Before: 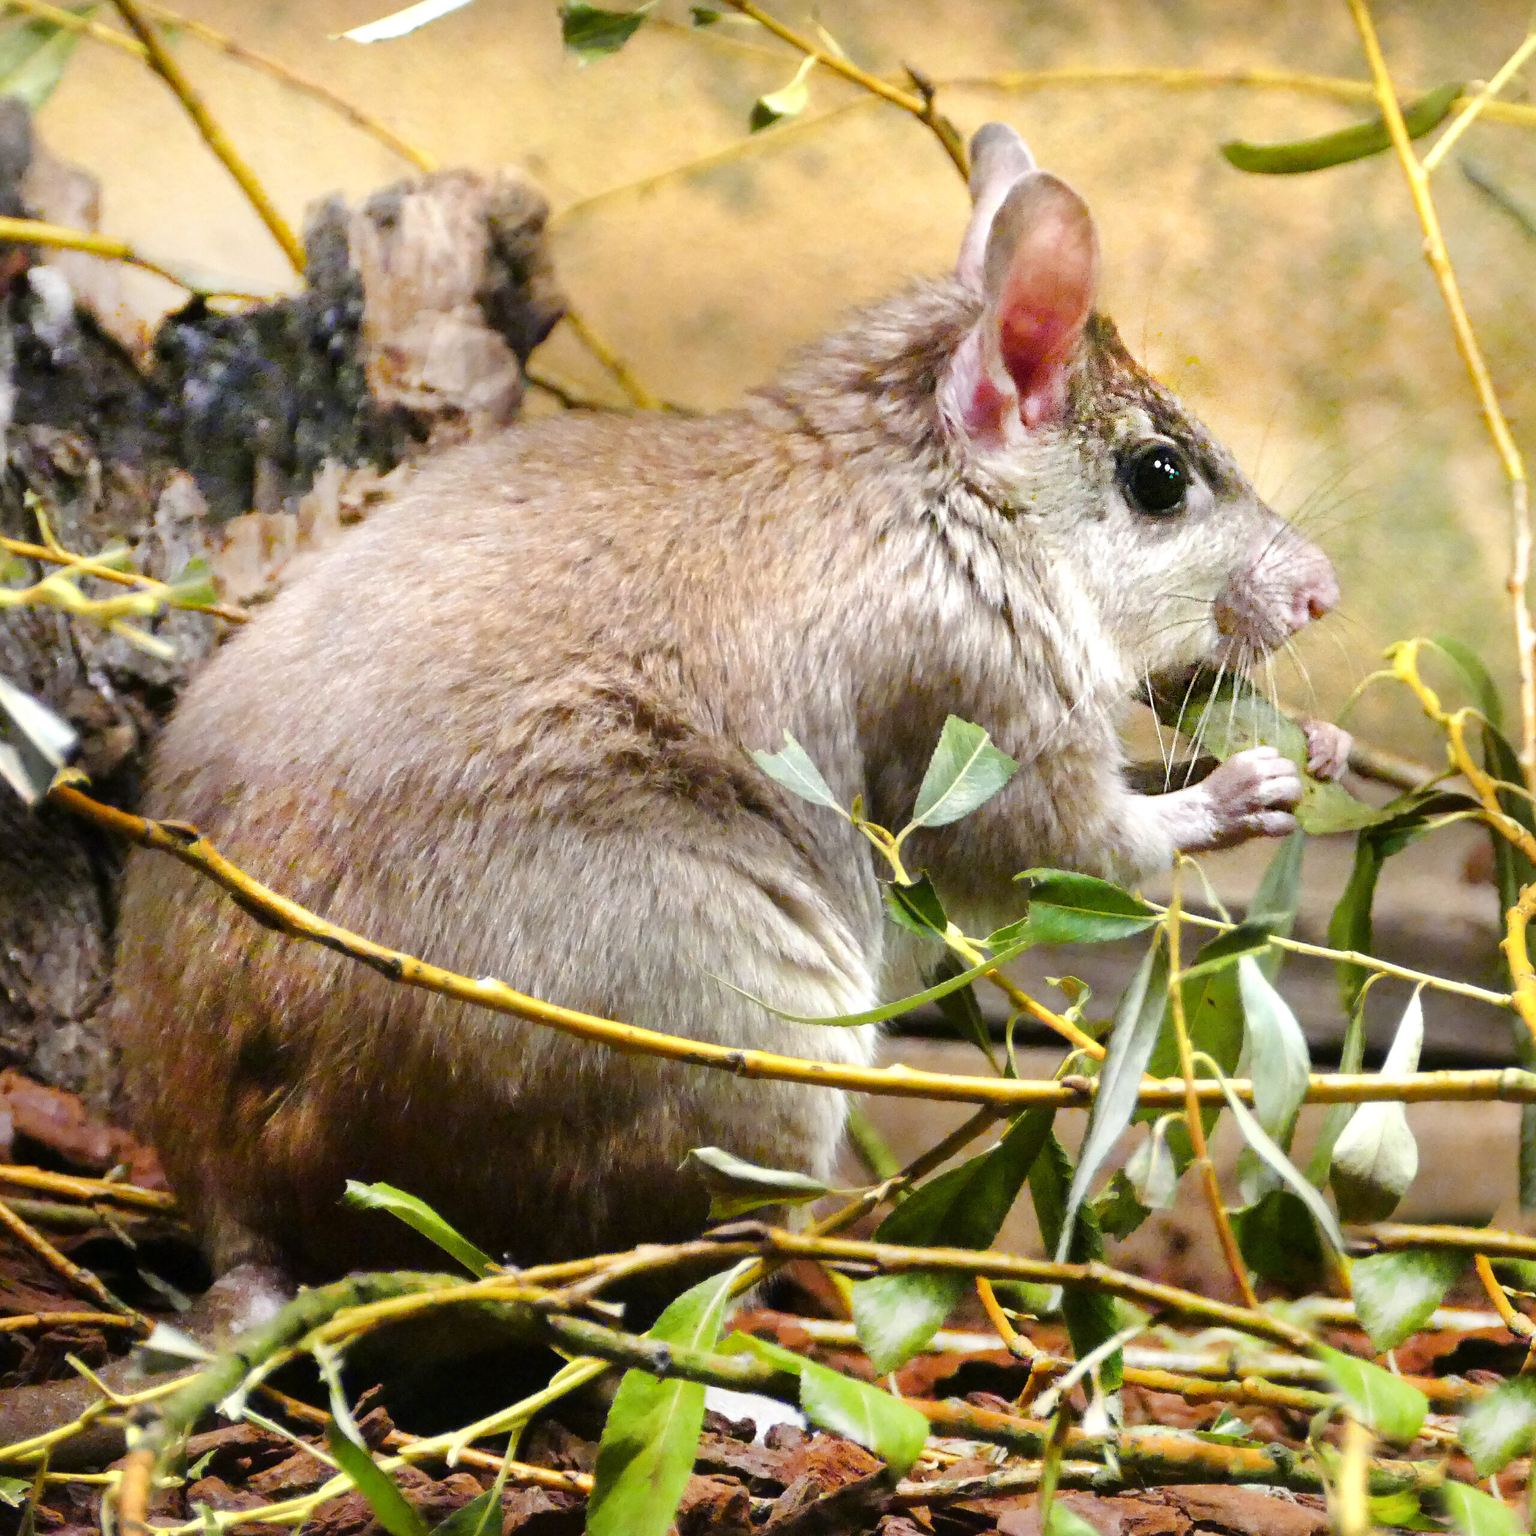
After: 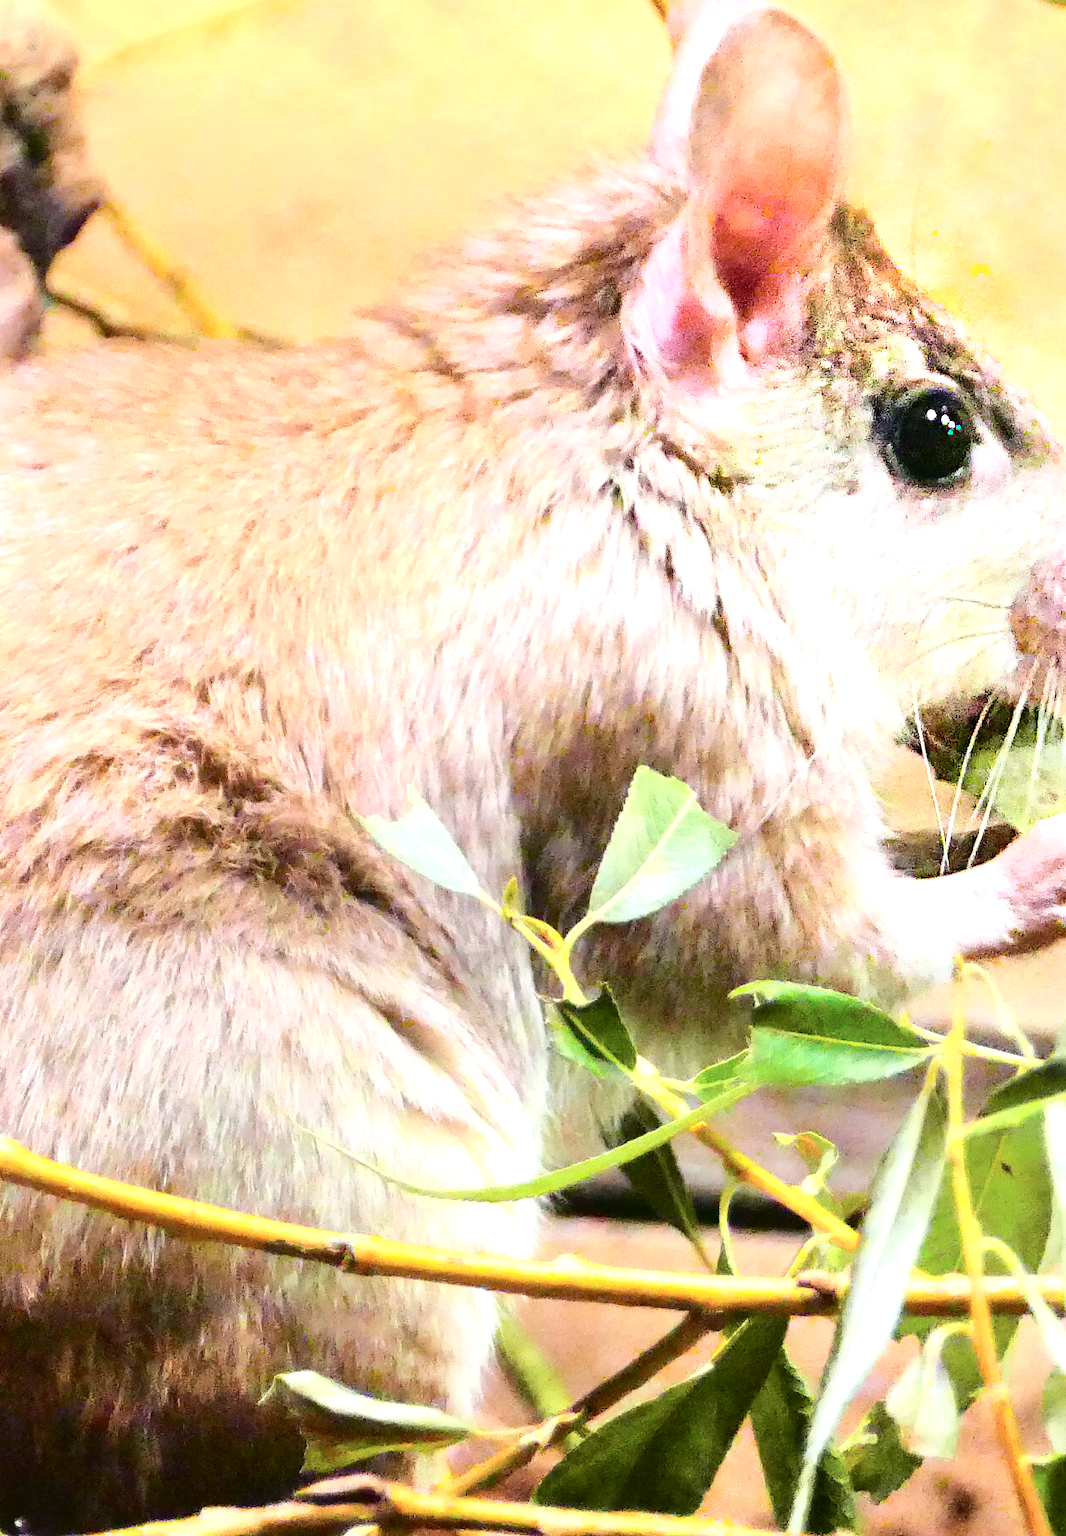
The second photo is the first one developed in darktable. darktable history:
exposure: exposure 0.74 EV, compensate highlight preservation false
tone curve: curves: ch0 [(0, 0.023) (0.087, 0.065) (0.184, 0.168) (0.45, 0.54) (0.57, 0.683) (0.722, 0.825) (0.877, 0.948) (1, 1)]; ch1 [(0, 0) (0.388, 0.369) (0.44, 0.44) (0.489, 0.481) (0.534, 0.561) (0.657, 0.659) (1, 1)]; ch2 [(0, 0) (0.353, 0.317) (0.408, 0.427) (0.472, 0.46) (0.5, 0.496) (0.537, 0.534) (0.576, 0.592) (0.625, 0.631) (1, 1)], color space Lab, independent channels, preserve colors none
crop: left 32.075%, top 10.976%, right 18.355%, bottom 17.596%
